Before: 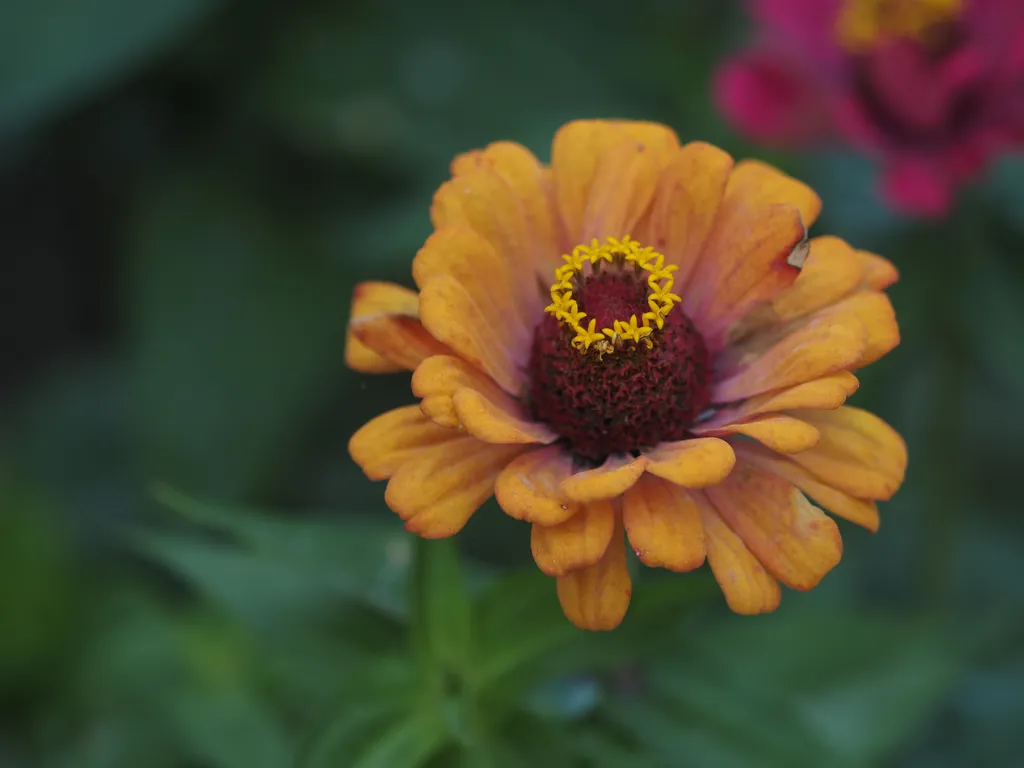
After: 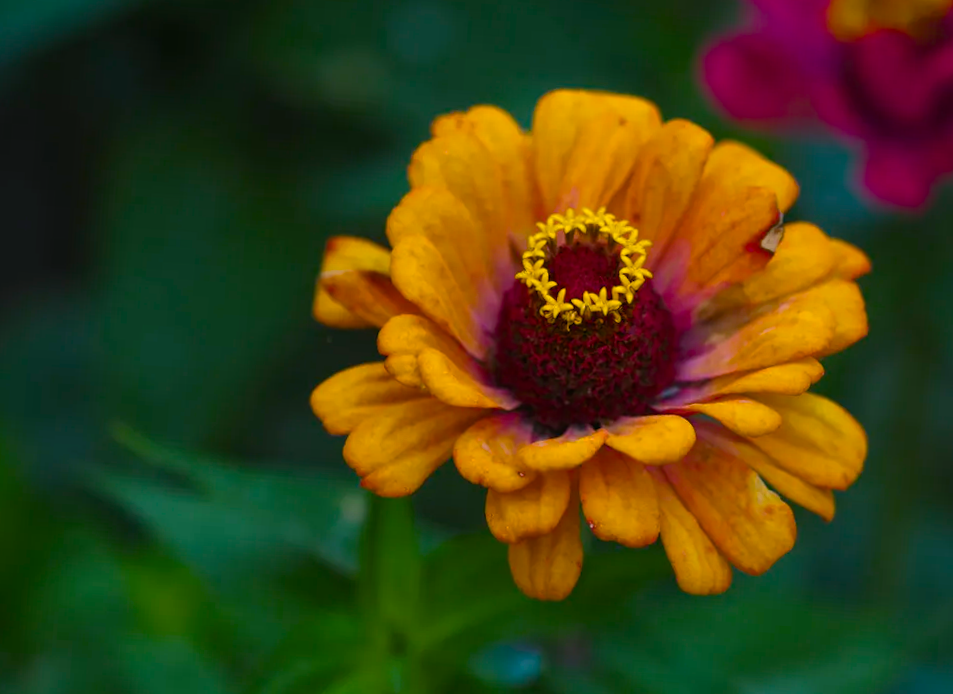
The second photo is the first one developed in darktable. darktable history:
color balance rgb: linear chroma grading › global chroma 9%, perceptual saturation grading › global saturation 36%, perceptual saturation grading › shadows 35%, perceptual brilliance grading › global brilliance 15%, perceptual brilliance grading › shadows -35%, global vibrance 15%
crop and rotate: angle -2.38°
rotate and perspective: rotation 1.57°, crop left 0.018, crop right 0.982, crop top 0.039, crop bottom 0.961
